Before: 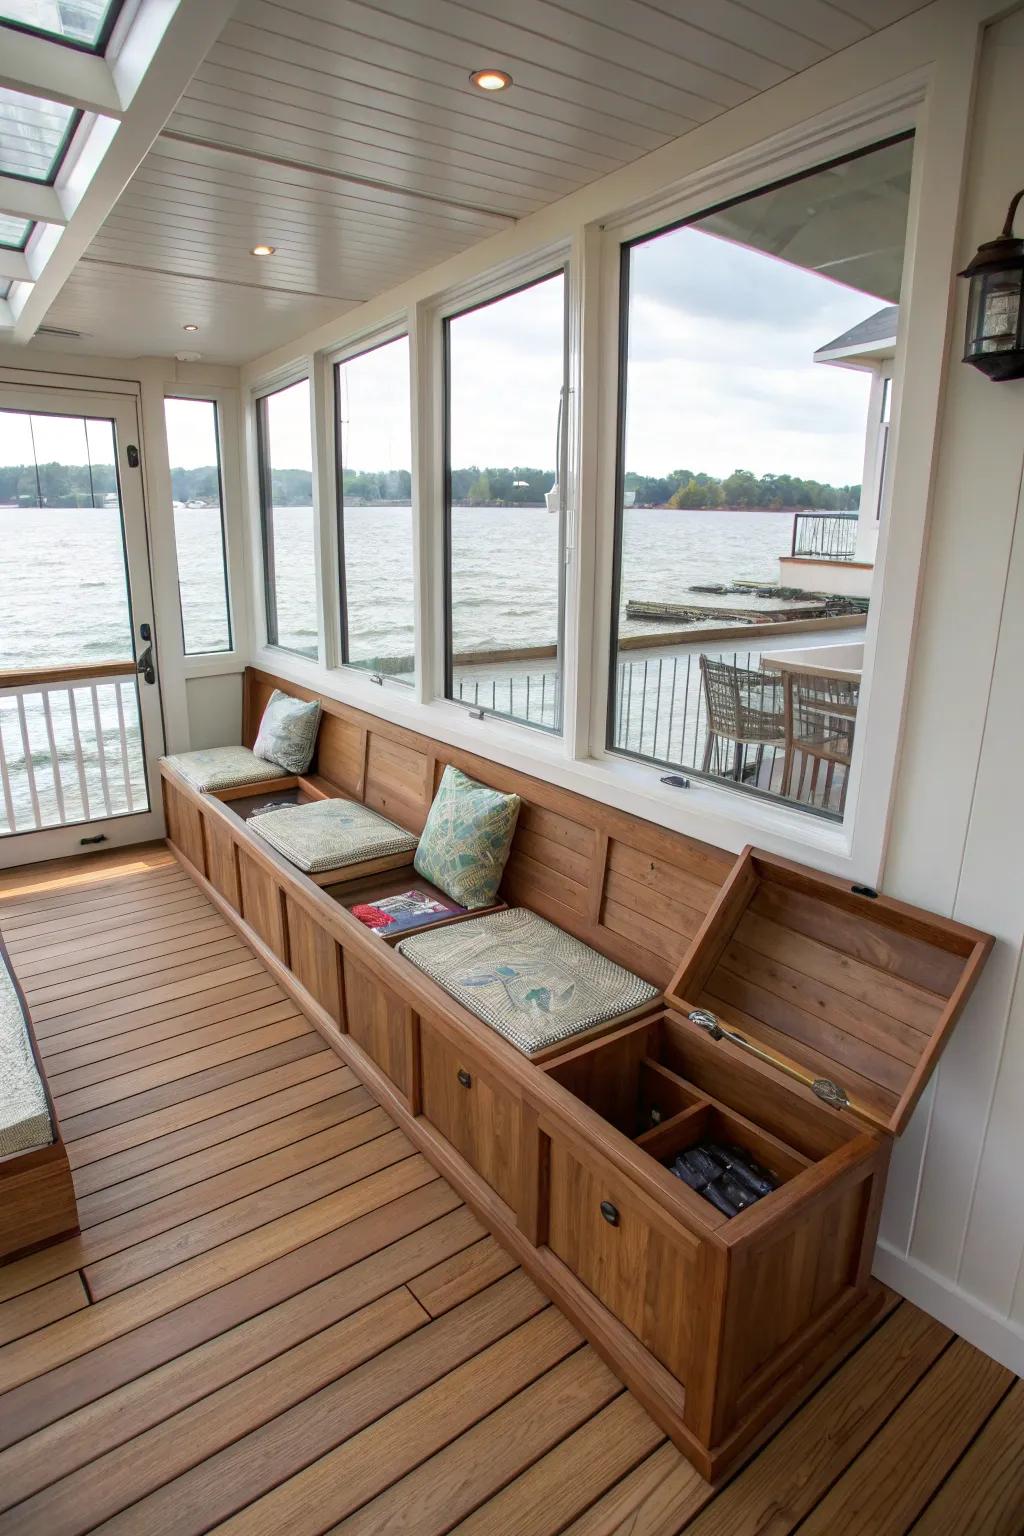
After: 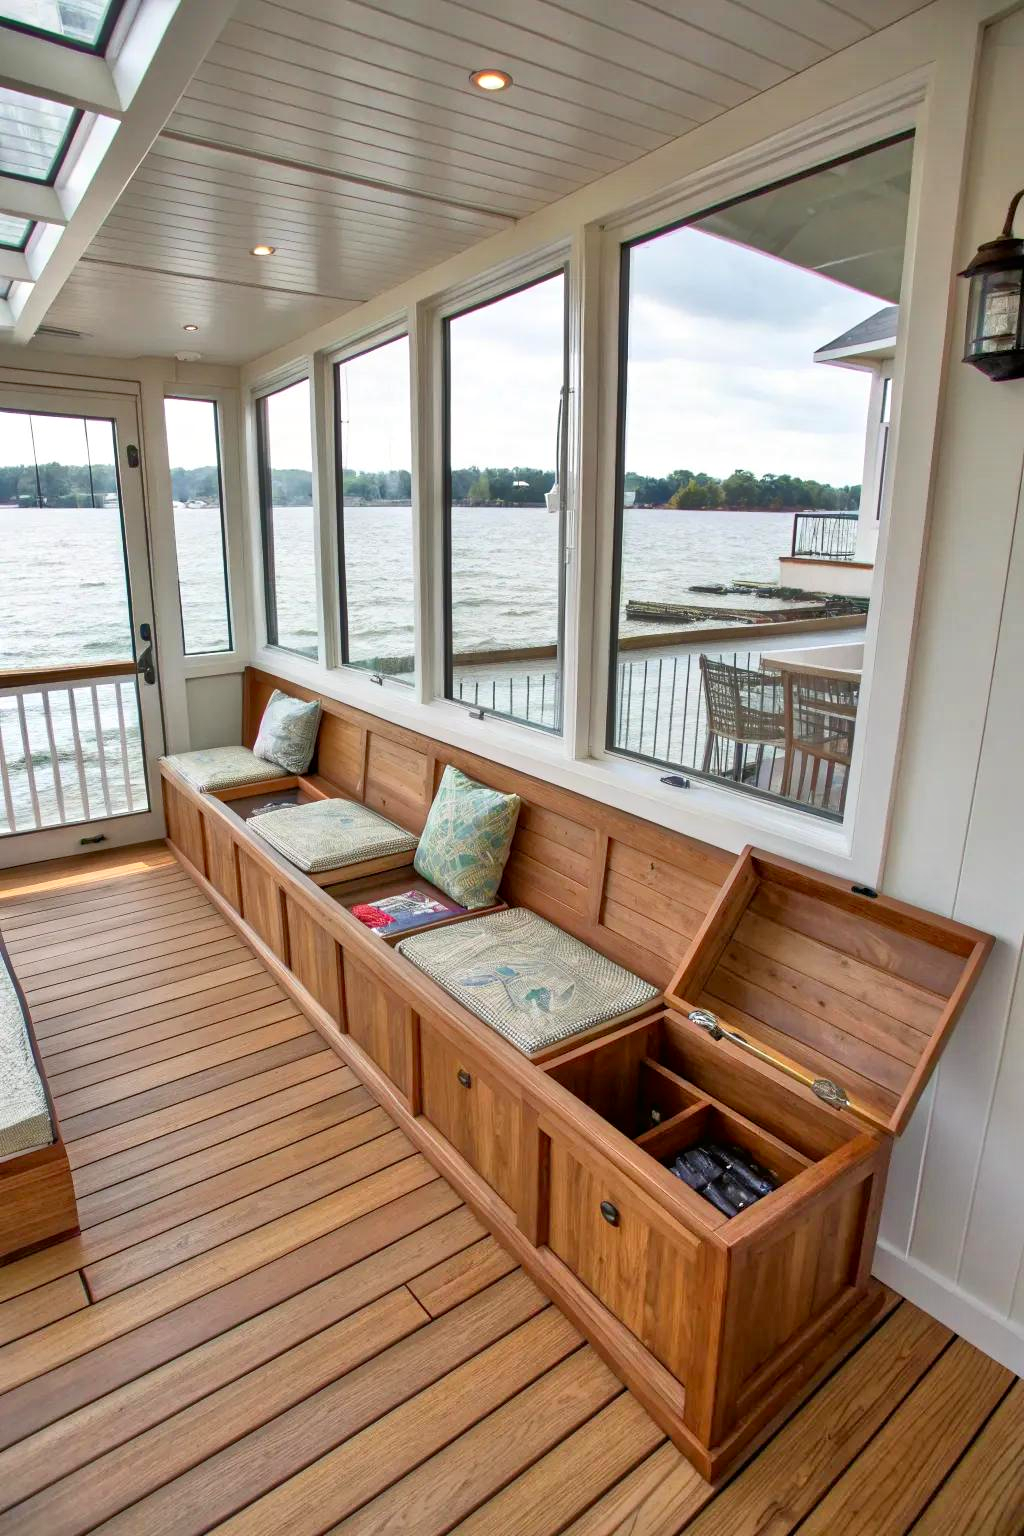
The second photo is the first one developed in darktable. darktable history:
tone equalizer: -7 EV 0.162 EV, -6 EV 0.629 EV, -5 EV 1.19 EV, -4 EV 1.31 EV, -3 EV 1.17 EV, -2 EV 0.6 EV, -1 EV 0.165 EV
shadows and highlights: highlights color adjustment 53.16%, low approximation 0.01, soften with gaussian
contrast brightness saturation: contrast 0.146, brightness -0.012, saturation 0.103
